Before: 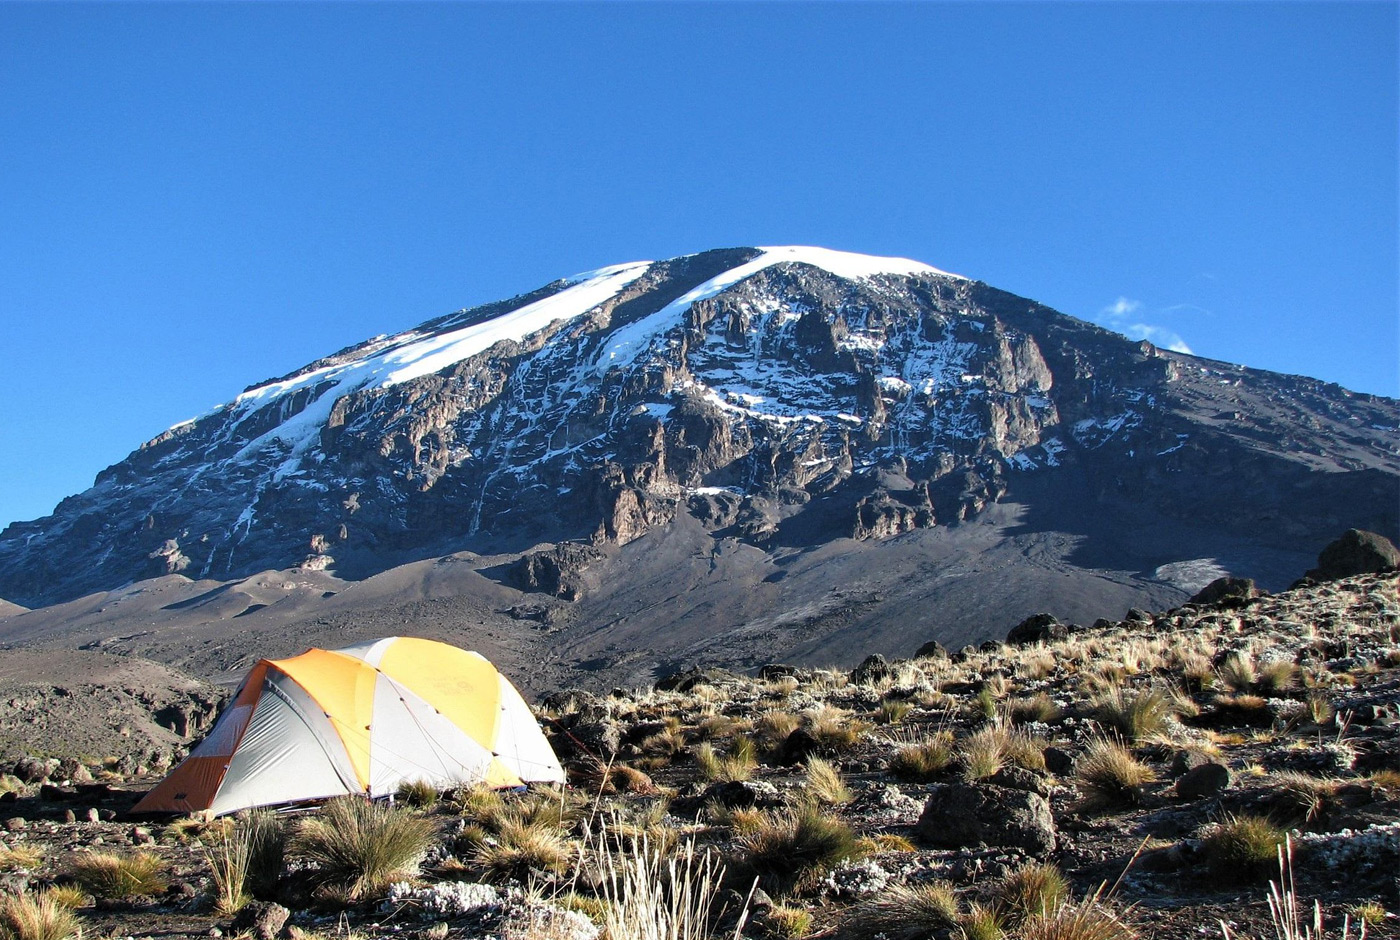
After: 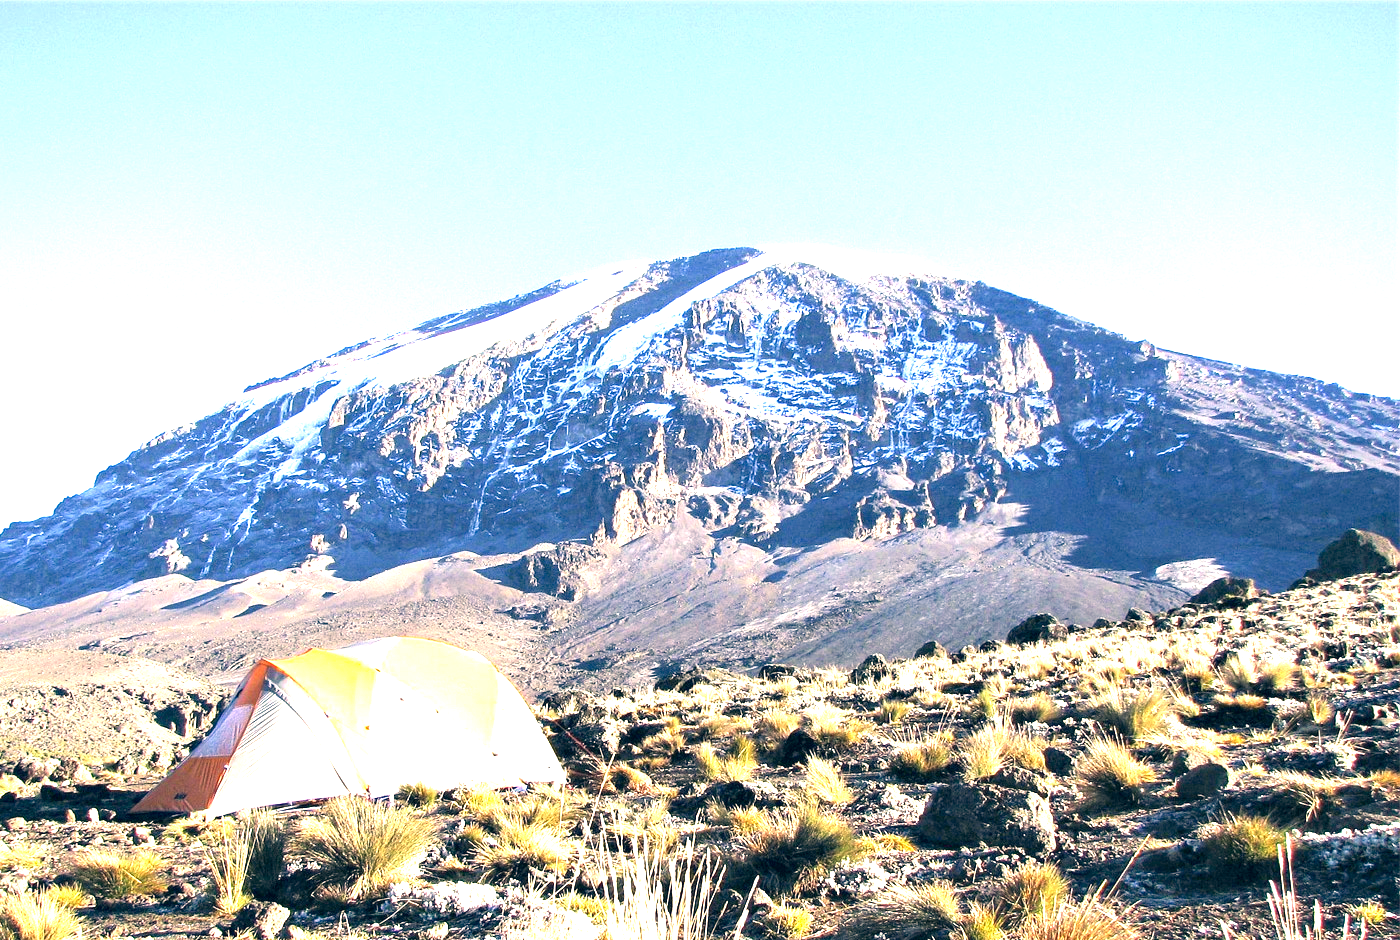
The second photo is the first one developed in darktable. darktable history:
exposure: exposure 2.244 EV, compensate highlight preservation false
color correction: highlights a* 10.34, highlights b* 14.65, shadows a* -9.61, shadows b* -14.81
